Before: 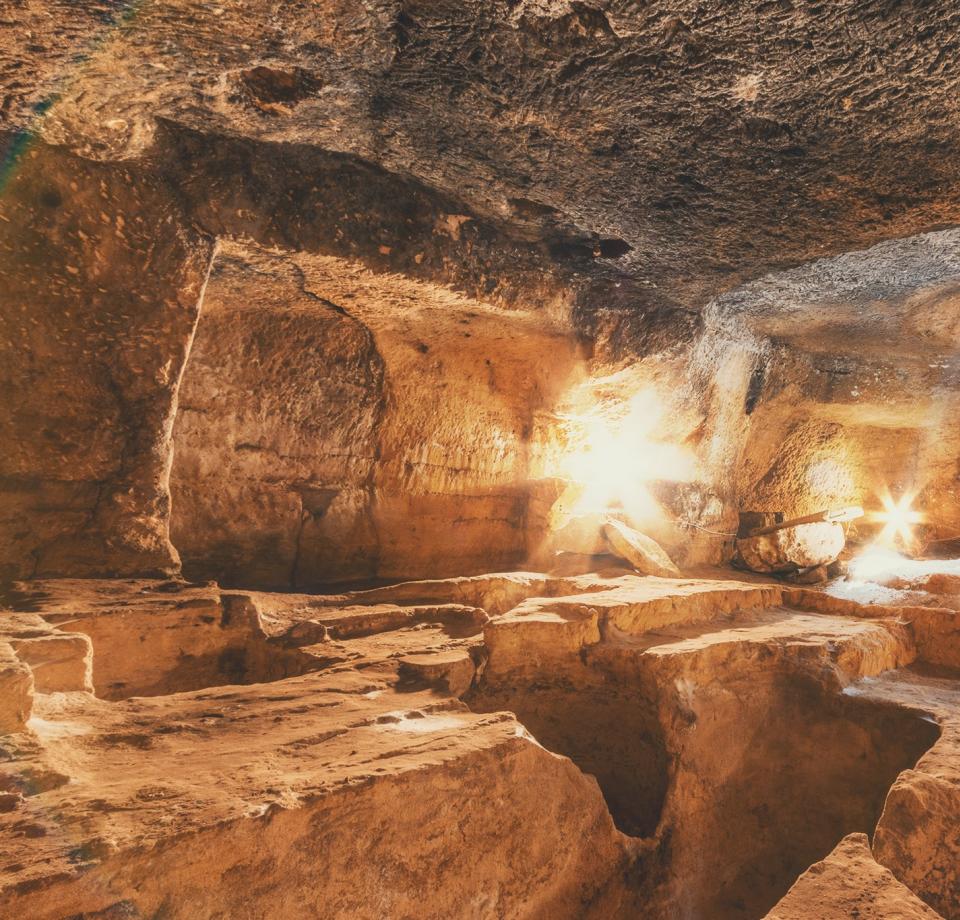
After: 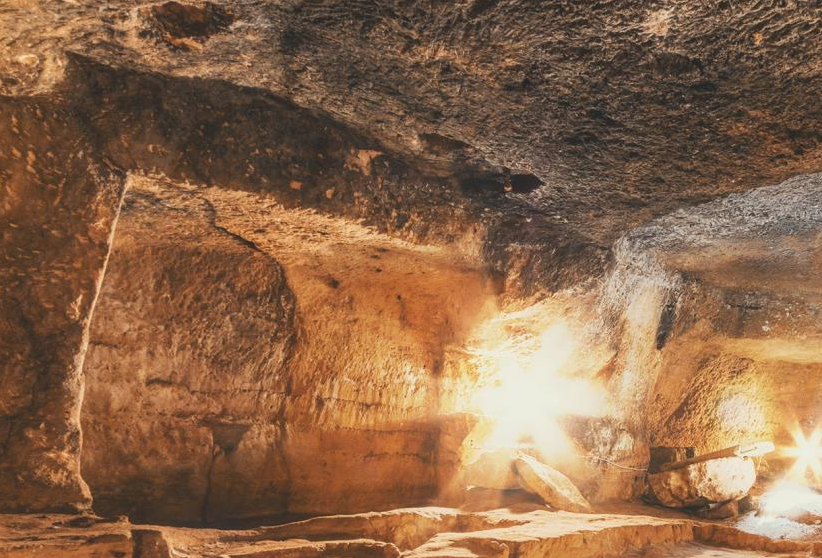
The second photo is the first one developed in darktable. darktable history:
crop and rotate: left 9.308%, top 7.087%, right 5.005%, bottom 32.156%
